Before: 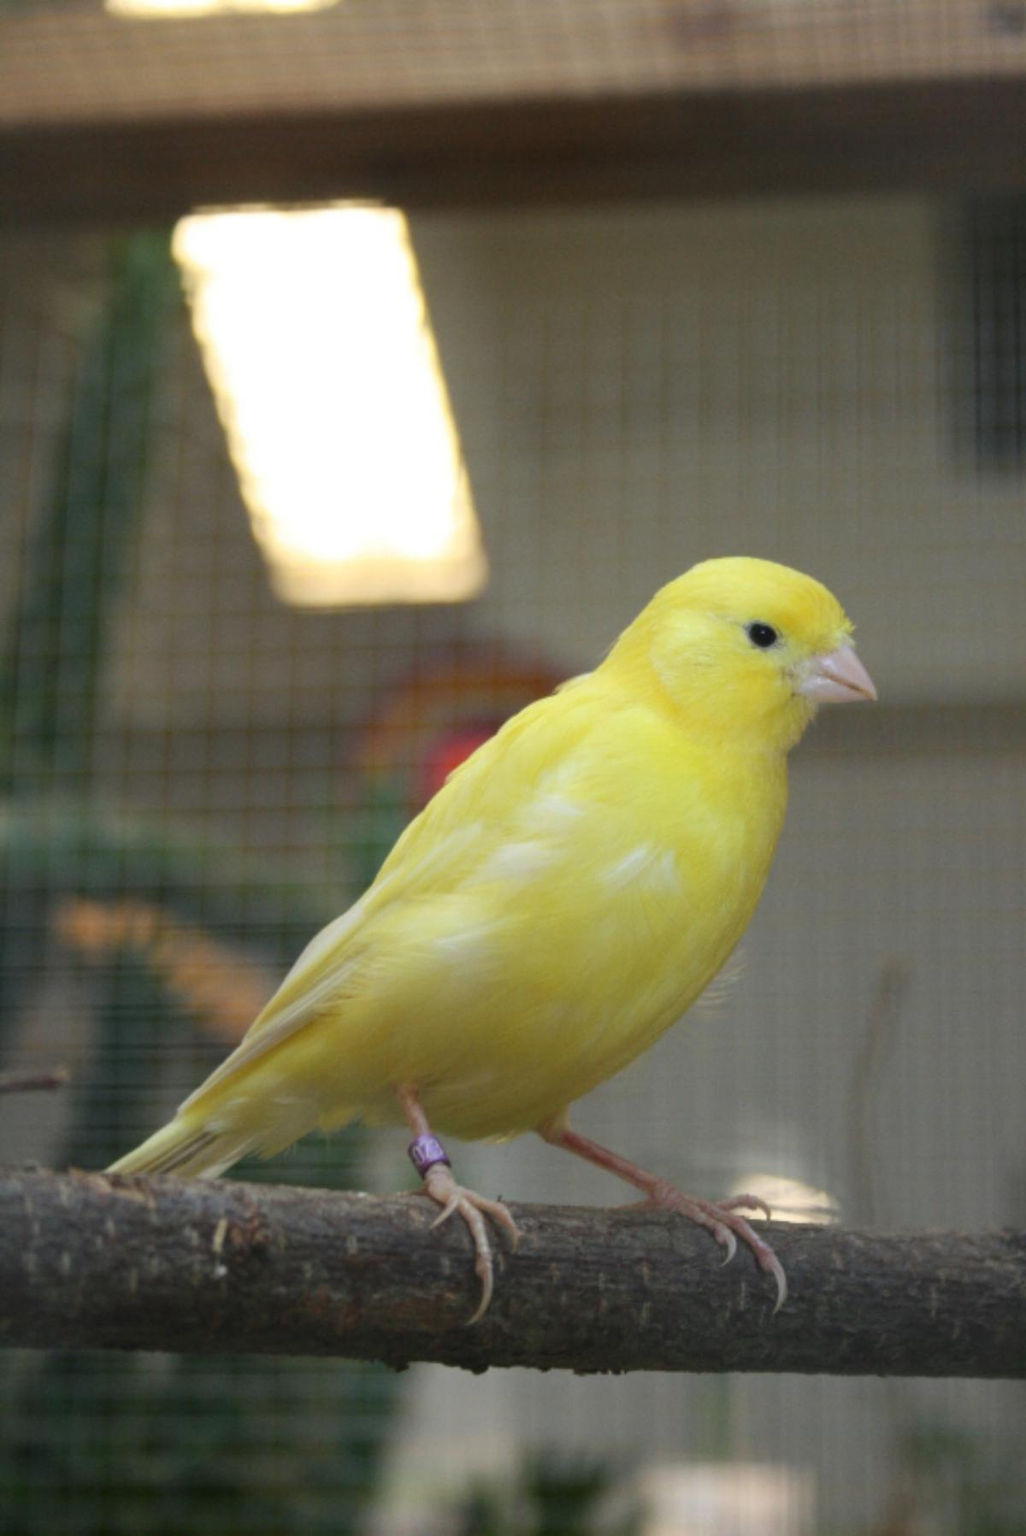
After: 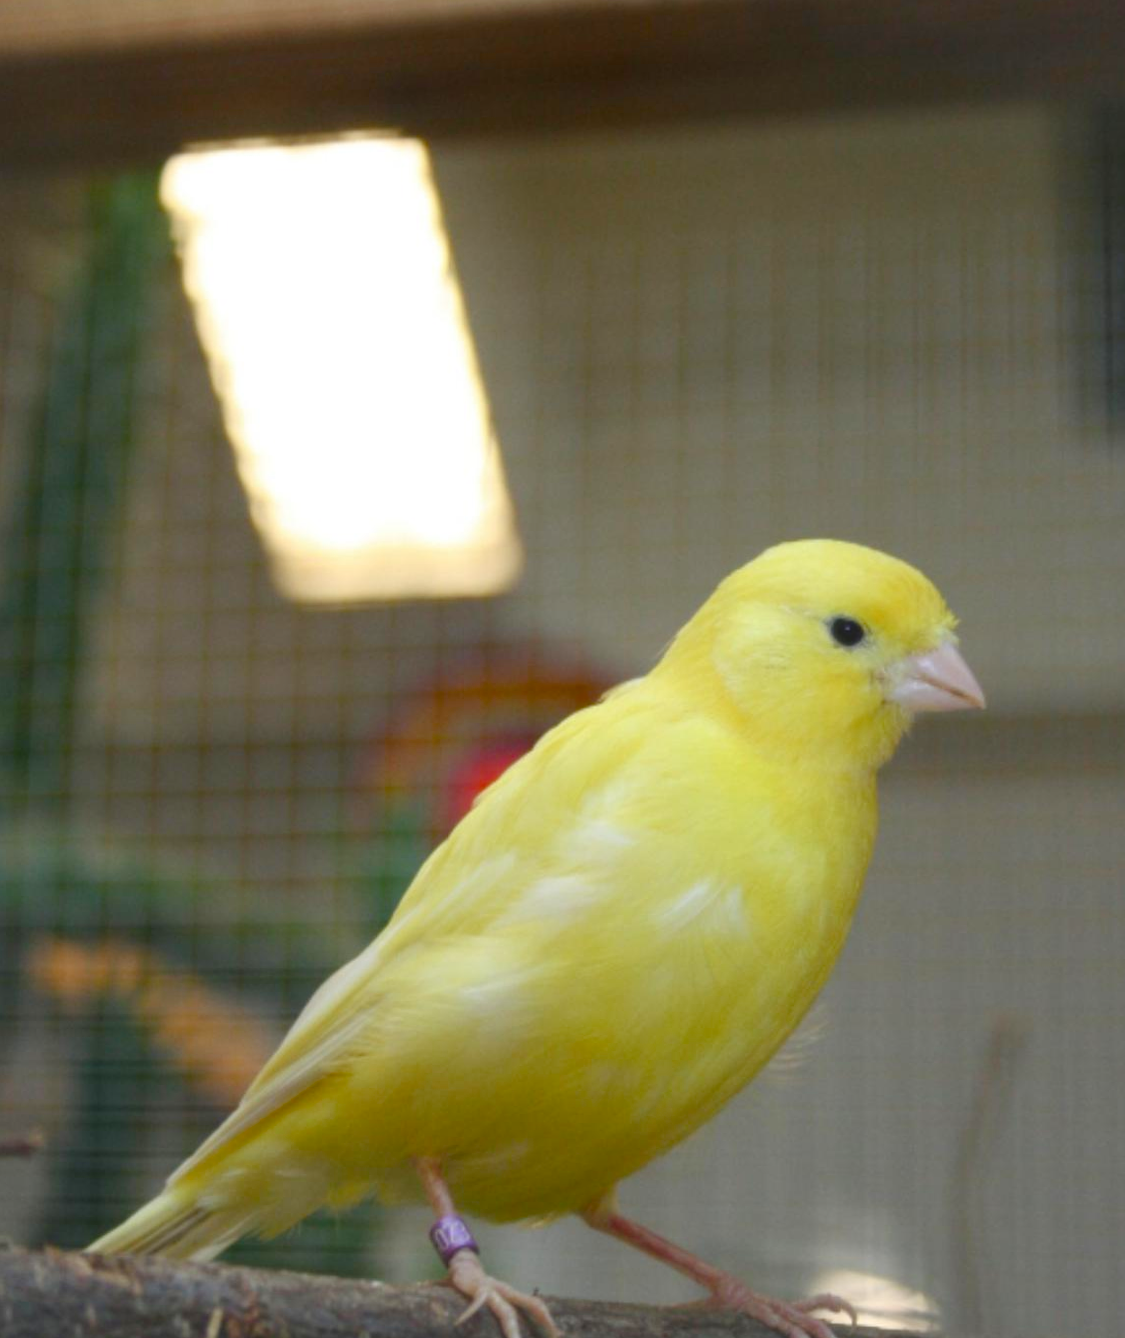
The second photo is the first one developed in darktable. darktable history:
haze removal: strength -0.1, adaptive false
crop: left 2.737%, top 7.287%, right 3.421%, bottom 20.179%
color balance rgb: perceptual saturation grading › global saturation 20%, perceptual saturation grading › highlights -25%, perceptual saturation grading › shadows 50%
rotate and perspective: lens shift (horizontal) -0.055, automatic cropping off
